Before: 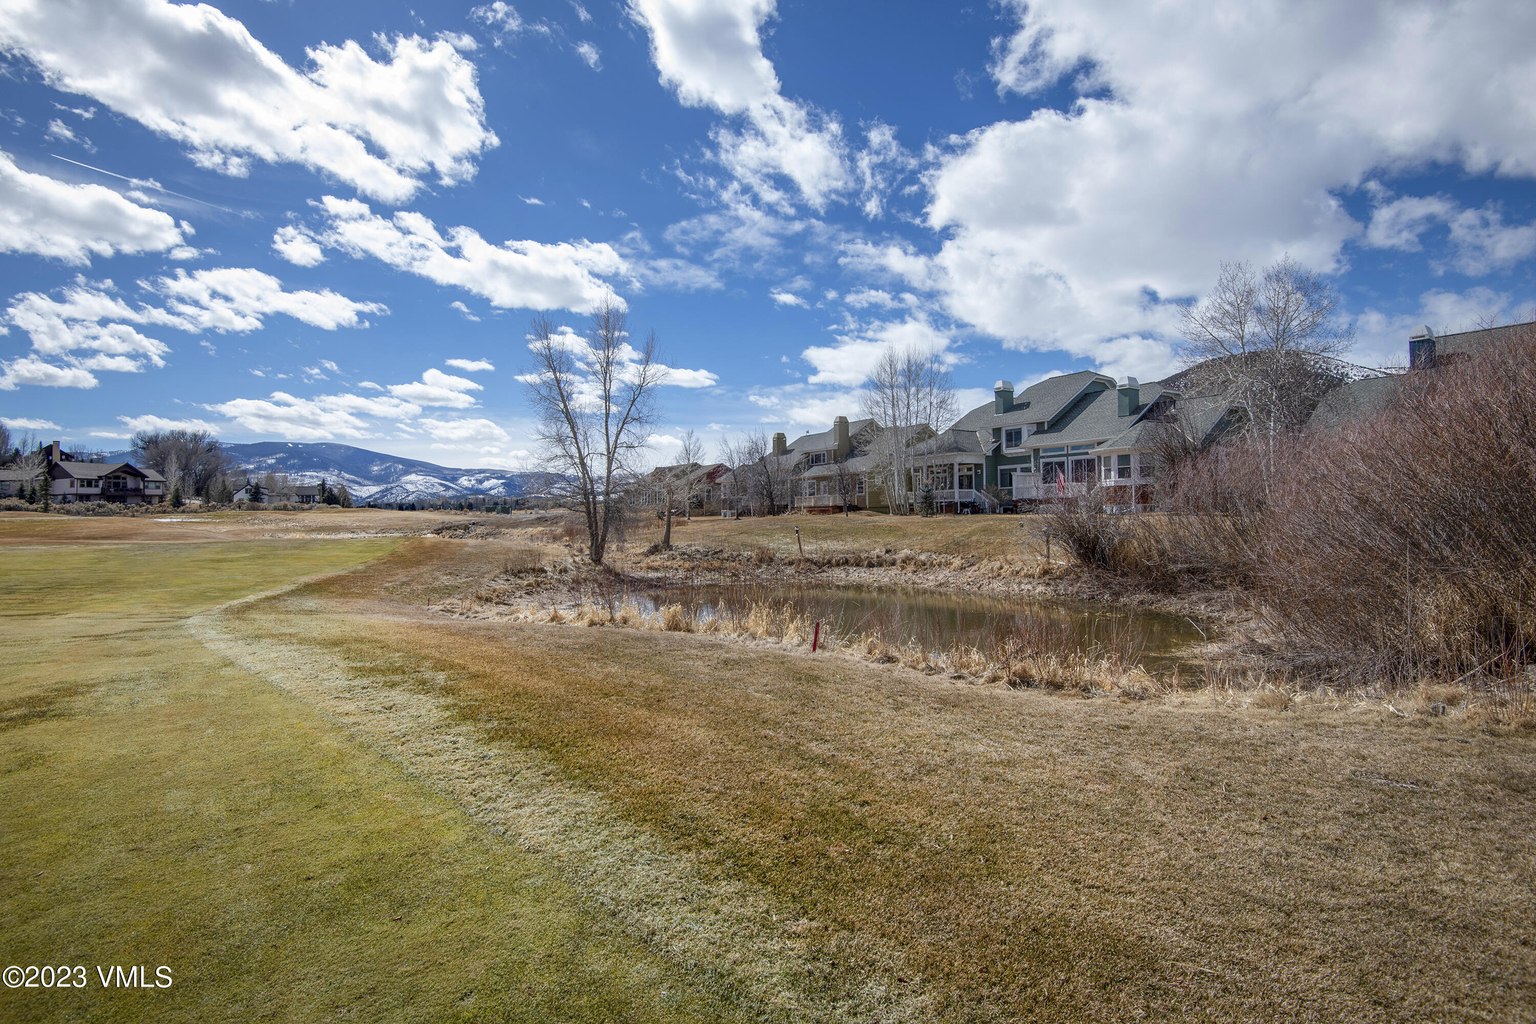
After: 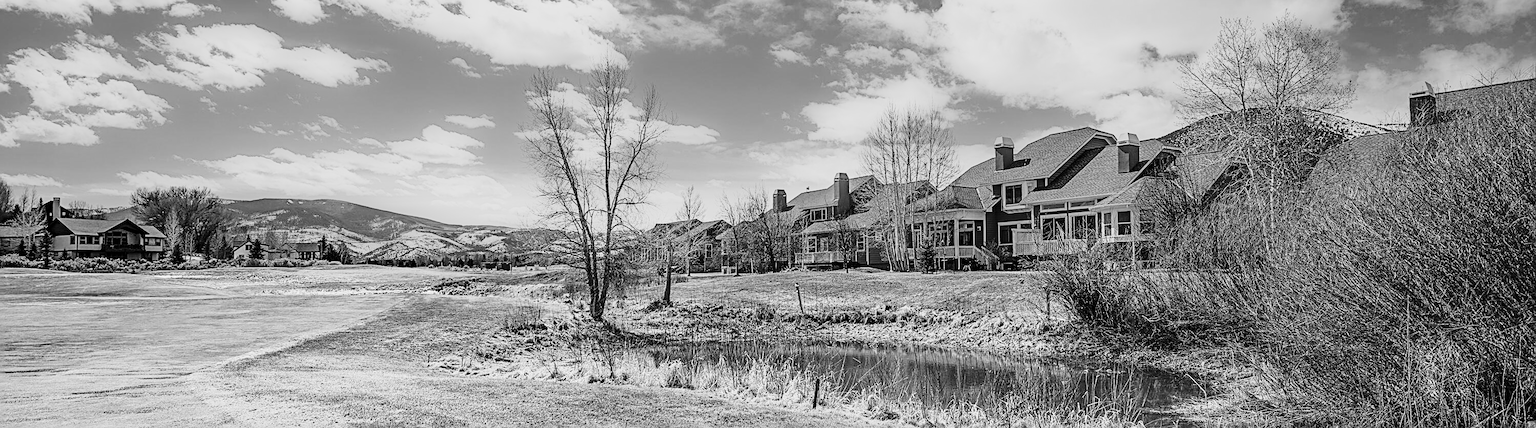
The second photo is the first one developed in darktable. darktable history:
base curve: curves: ch0 [(0, 0) (0.028, 0.03) (0.121, 0.232) (0.46, 0.748) (0.859, 0.968) (1, 1)], preserve colors none
sharpen: radius 2.817, amount 0.715
contrast brightness saturation: contrast 0.22
white balance: red 0.98, blue 1.034
haze removal: compatibility mode true, adaptive false
monochrome: a 26.22, b 42.67, size 0.8
crop and rotate: top 23.84%, bottom 34.294%
